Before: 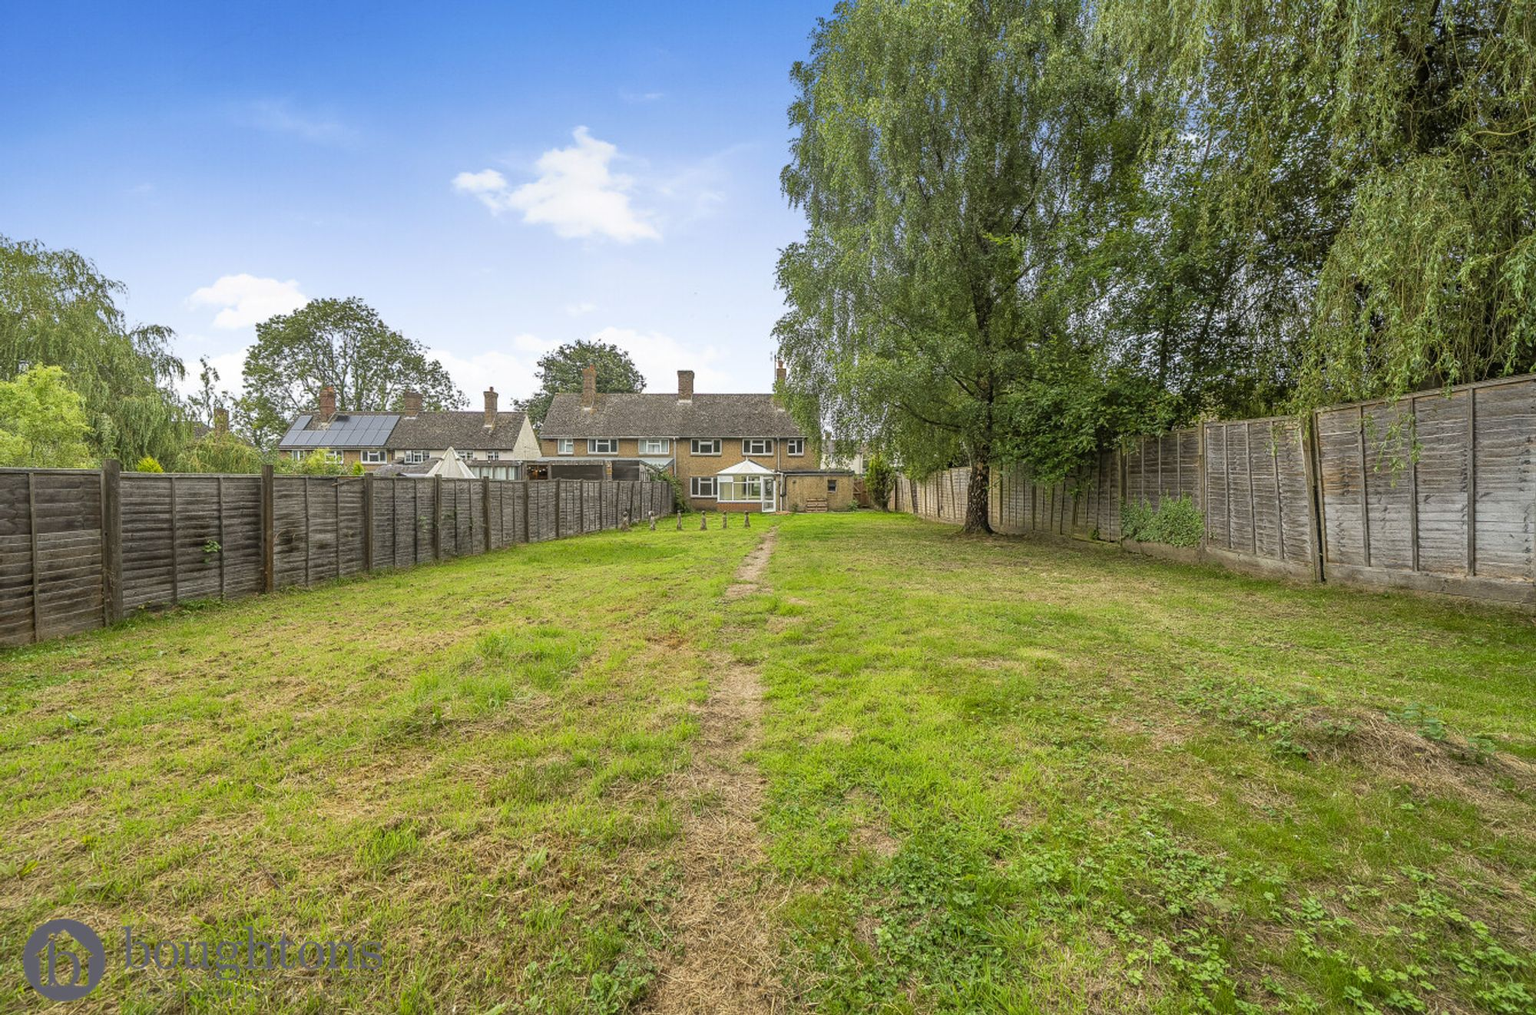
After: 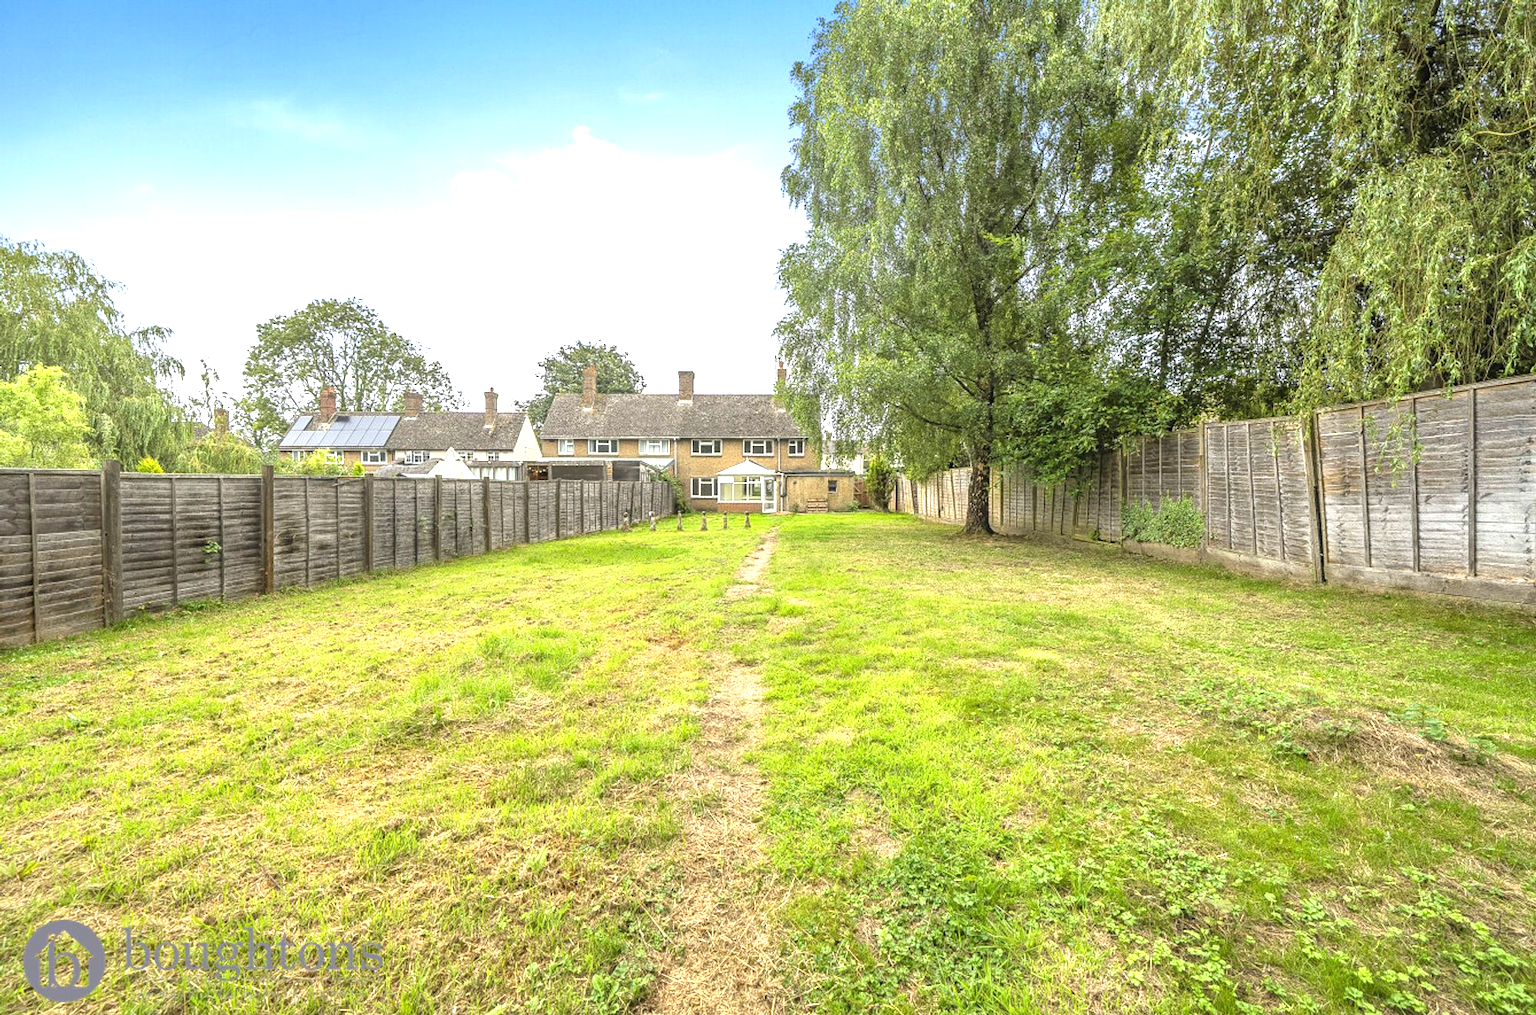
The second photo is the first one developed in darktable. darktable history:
exposure: black level correction 0, exposure 1.122 EV, compensate highlight preservation false
